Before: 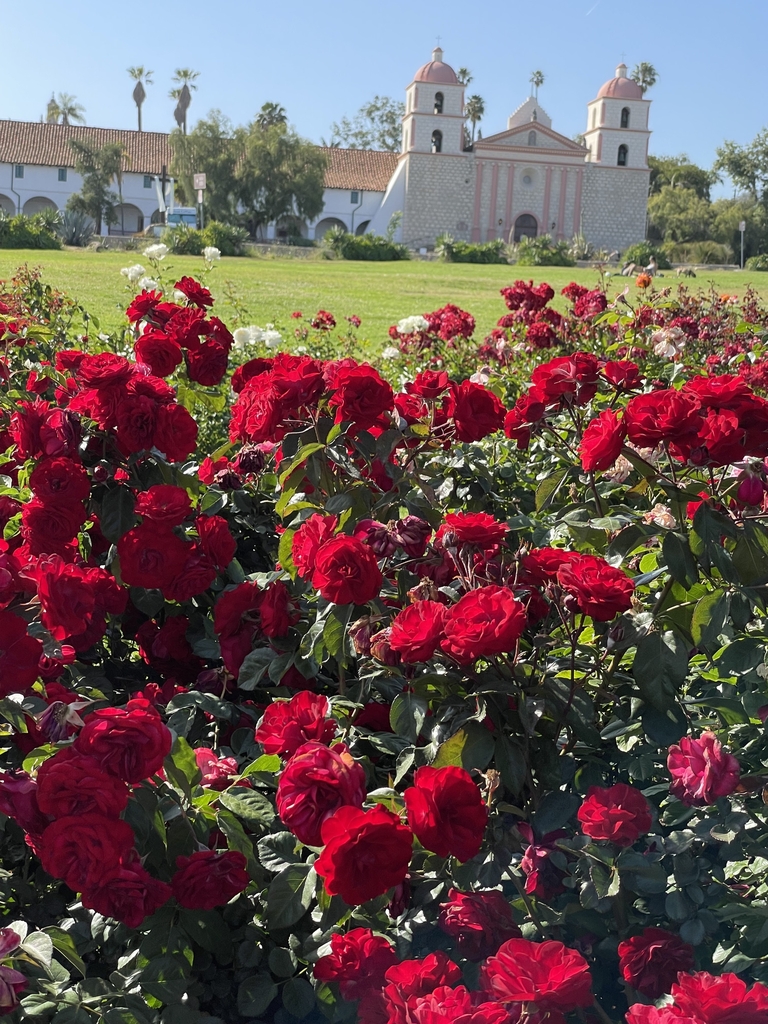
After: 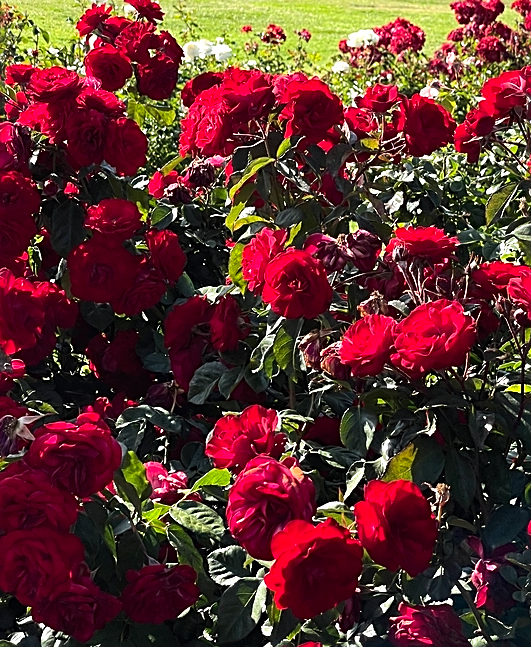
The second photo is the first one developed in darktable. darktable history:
sharpen: on, module defaults
local contrast: mode bilateral grid, contrast 99, coarseness 99, detail 91%, midtone range 0.2
tone equalizer: -8 EV -0.756 EV, -7 EV -0.719 EV, -6 EV -0.614 EV, -5 EV -0.396 EV, -3 EV 0.385 EV, -2 EV 0.6 EV, -1 EV 0.678 EV, +0 EV 0.747 EV, edges refinement/feathering 500, mask exposure compensation -1.57 EV, preserve details no
haze removal: strength 0.3, distance 0.244, compatibility mode true, adaptive false
crop: left 6.515%, top 28%, right 24.276%, bottom 8.749%
